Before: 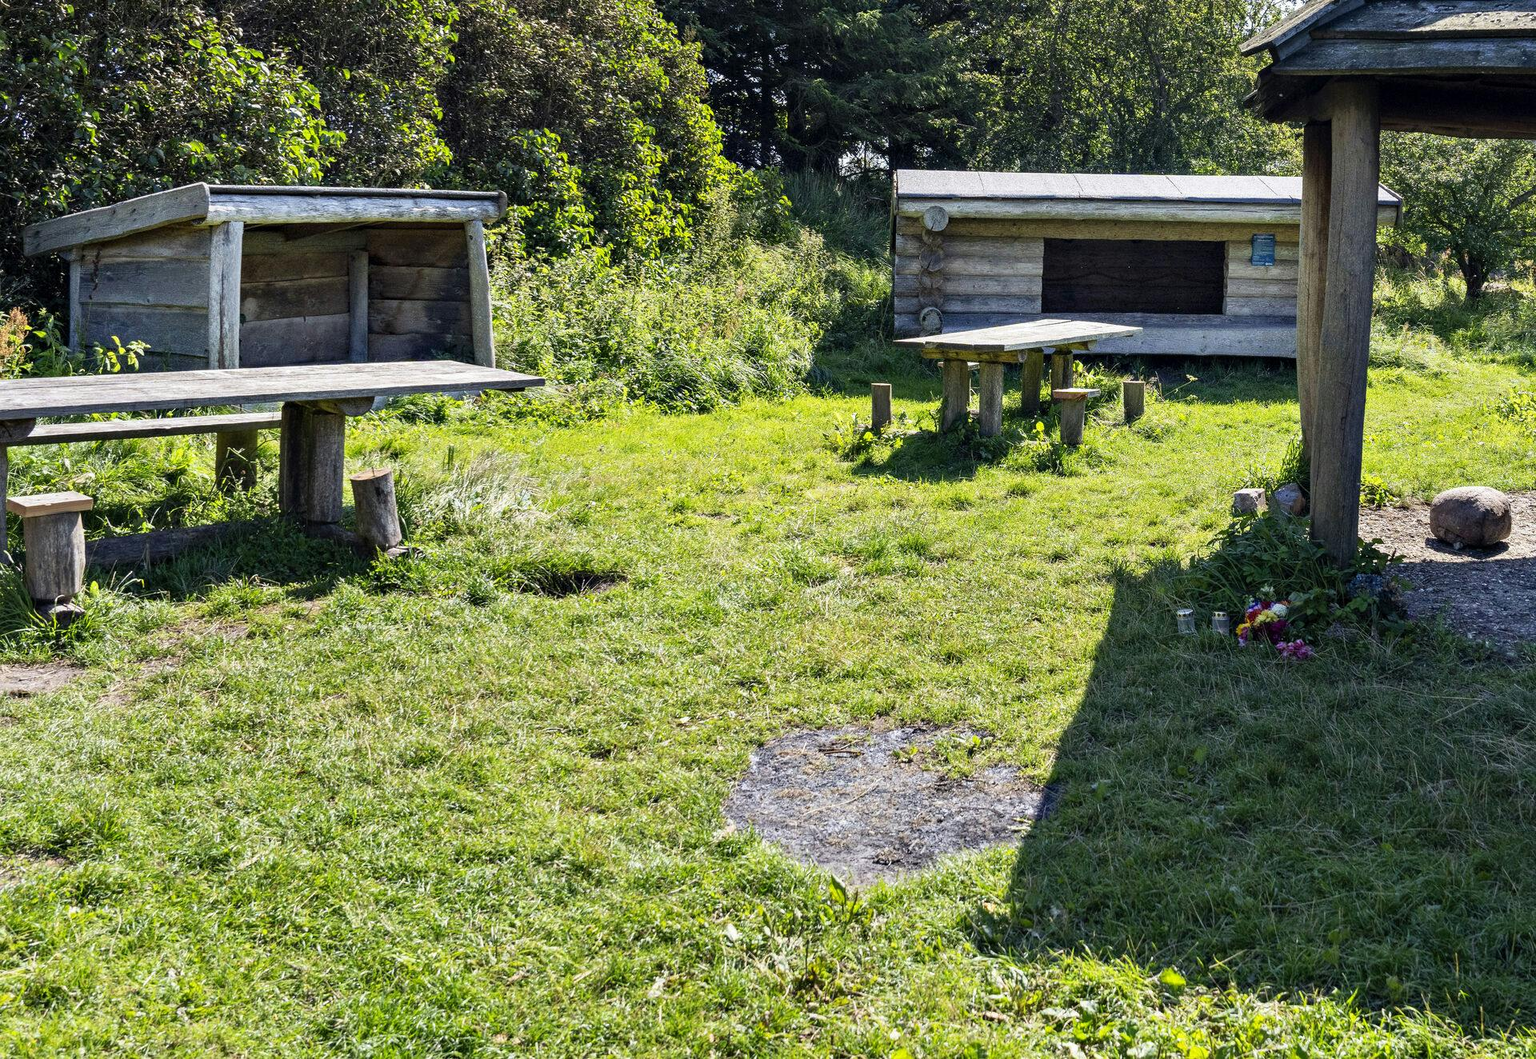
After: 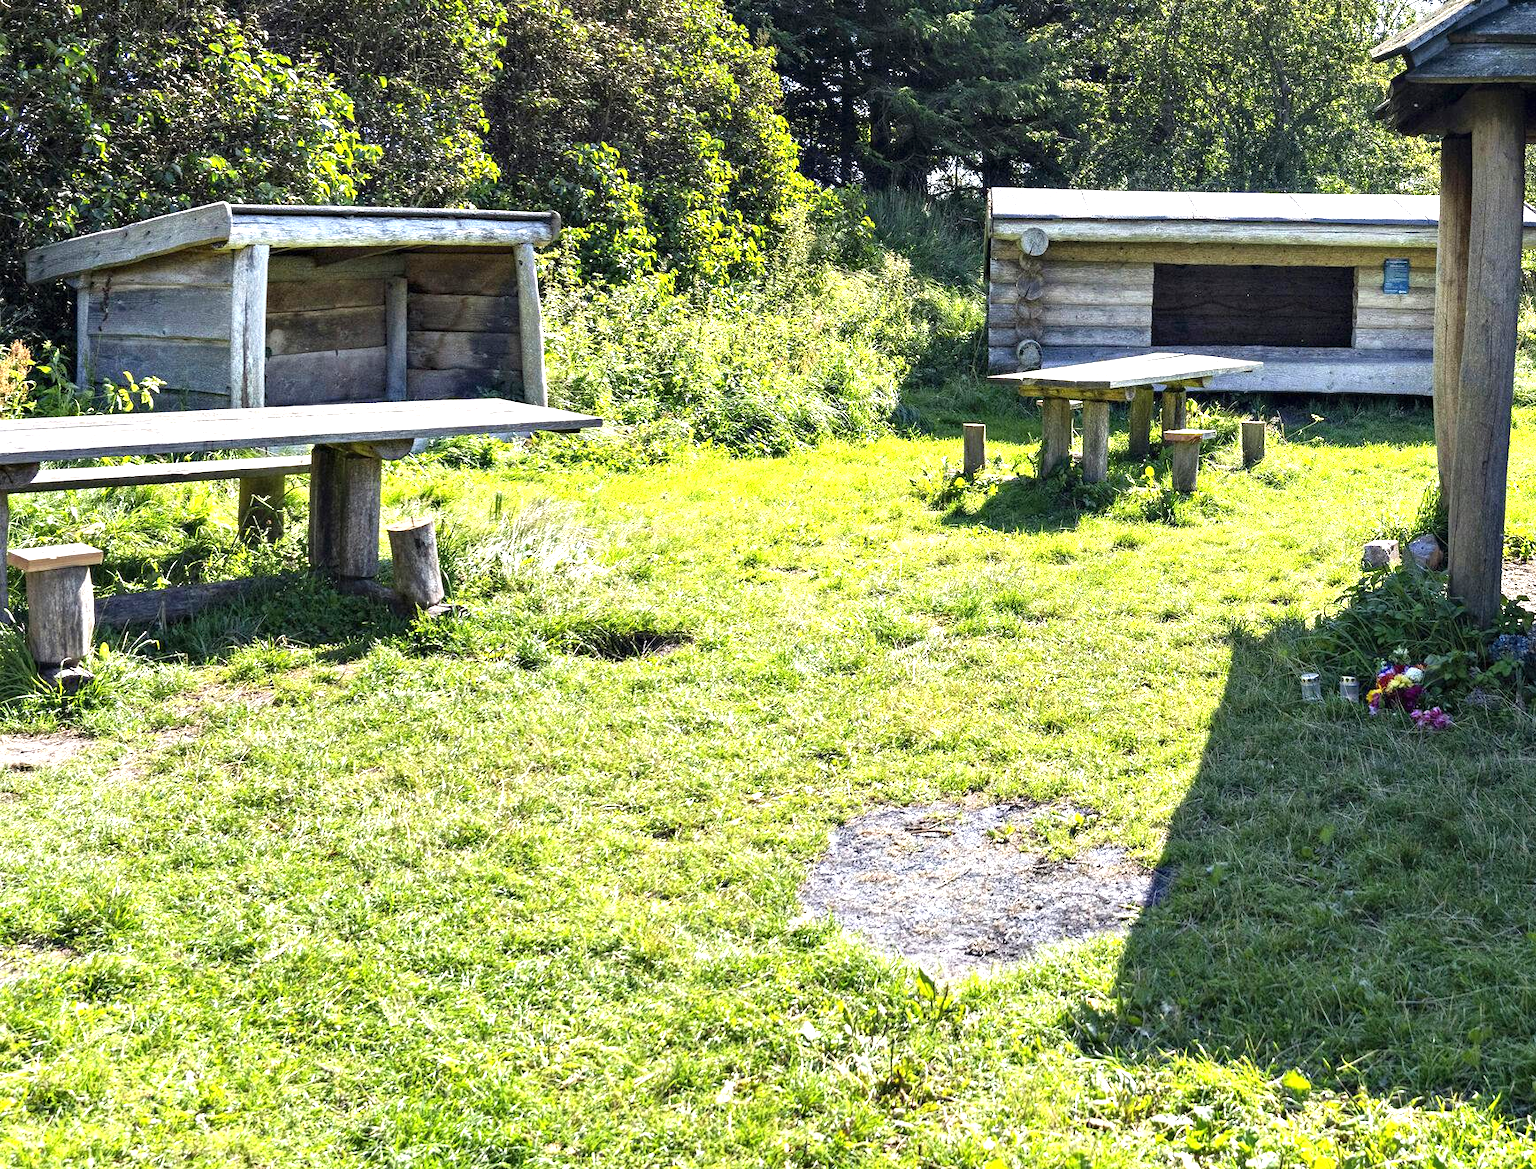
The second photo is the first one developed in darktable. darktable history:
exposure: black level correction 0, exposure 0.95 EV, compensate exposure bias true, compensate highlight preservation false
crop: right 9.509%, bottom 0.031%
